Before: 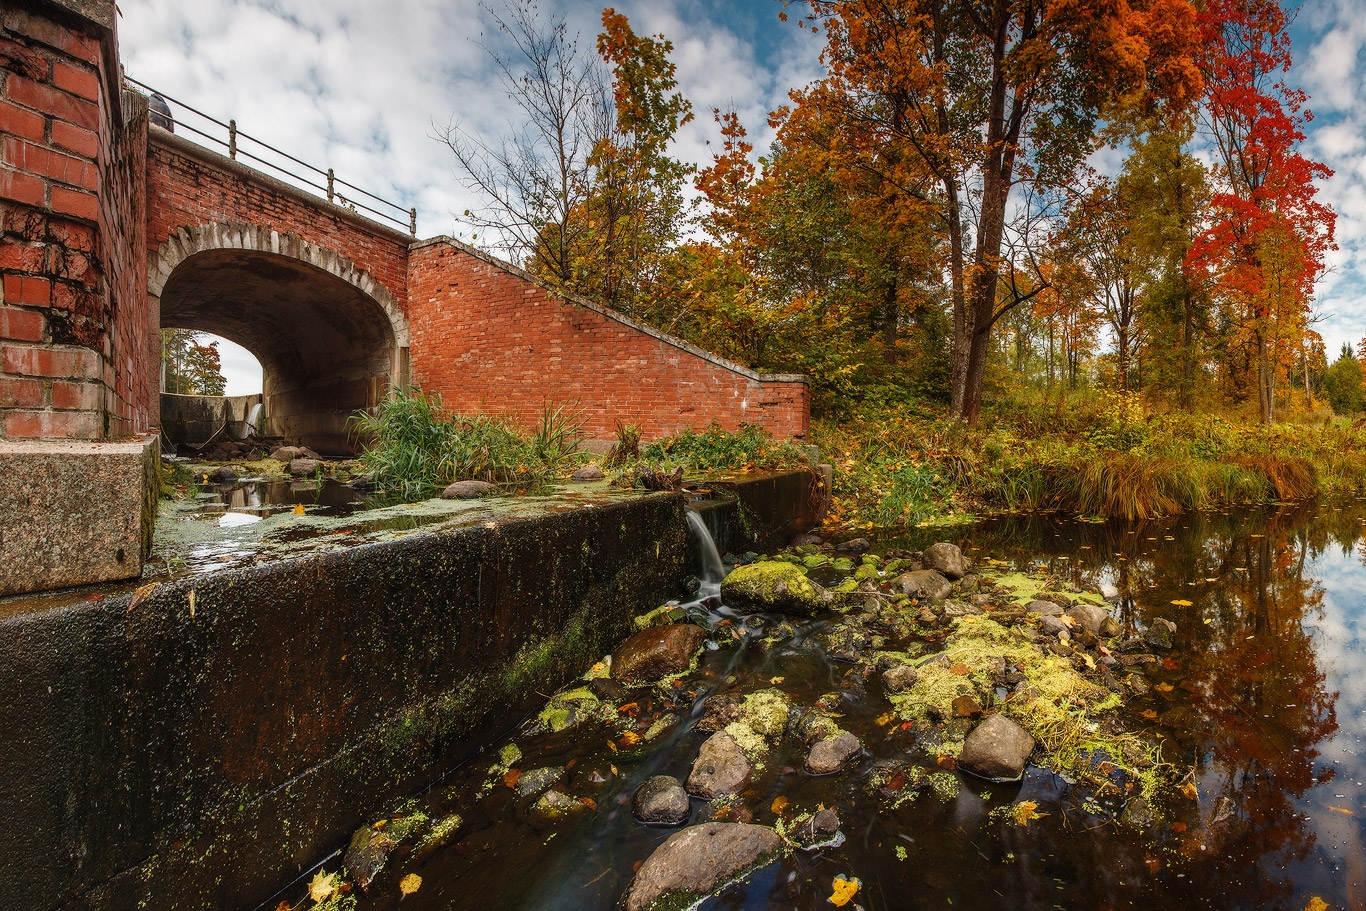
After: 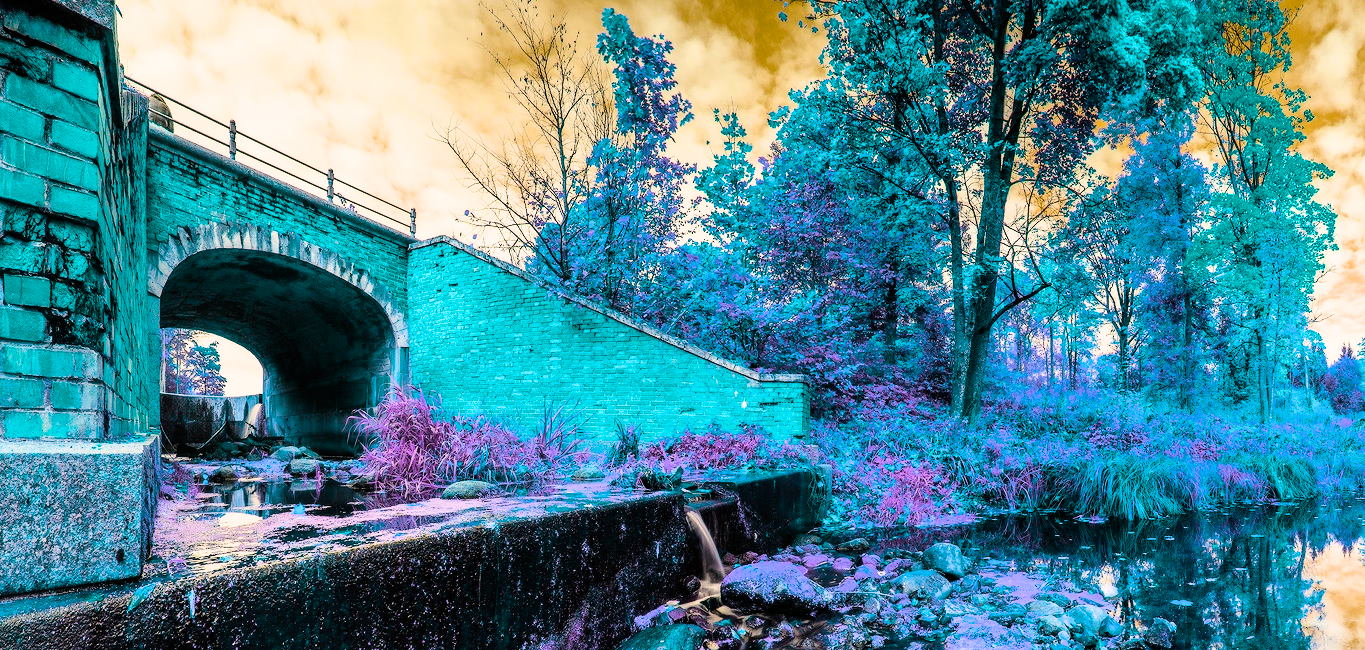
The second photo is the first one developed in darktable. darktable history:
crop: bottom 28.576%
exposure: black level correction -0.001, exposure 0.9 EV, compensate exposure bias true, compensate highlight preservation false
color balance rgb: hue shift 180°, global vibrance 50%, contrast 0.32%
color calibration: output R [0.972, 0.068, -0.094, 0], output G [-0.178, 1.216, -0.086, 0], output B [0.095, -0.136, 0.98, 0], illuminant custom, x 0.371, y 0.381, temperature 4283.16 K
filmic rgb: hardness 4.17, contrast 1.364, color science v6 (2022)
